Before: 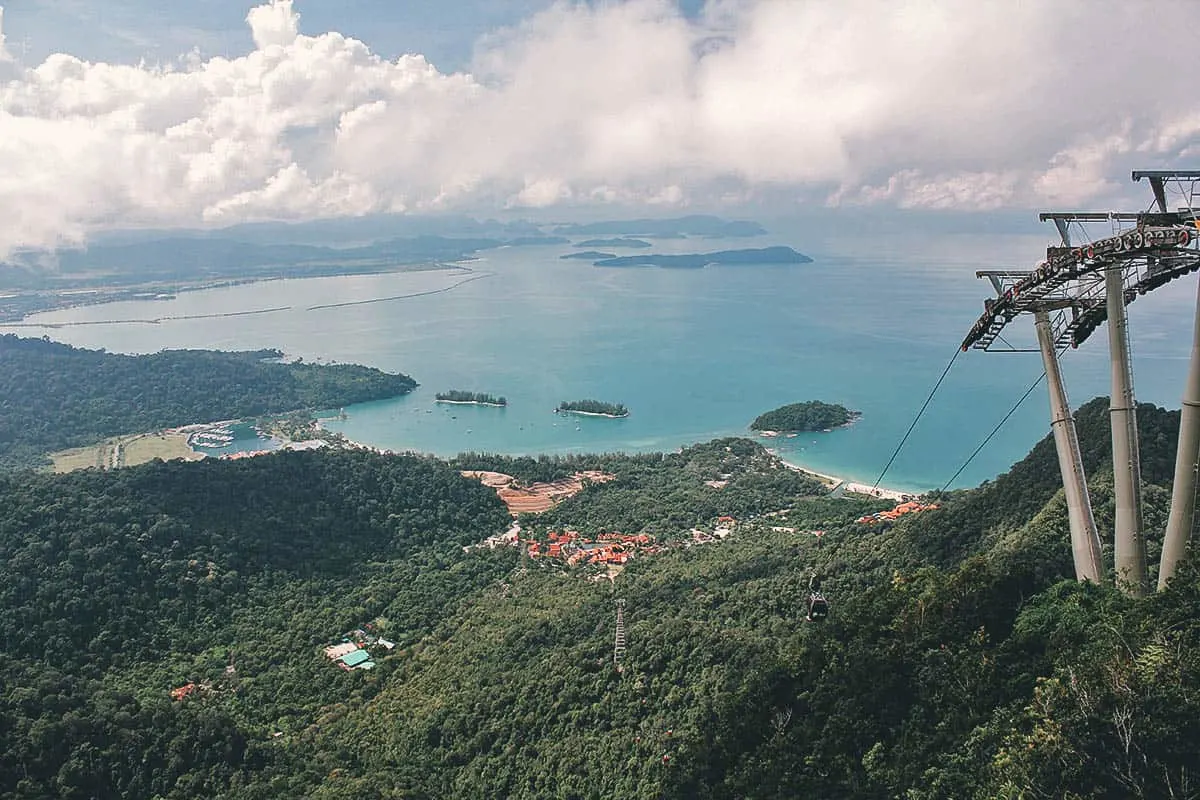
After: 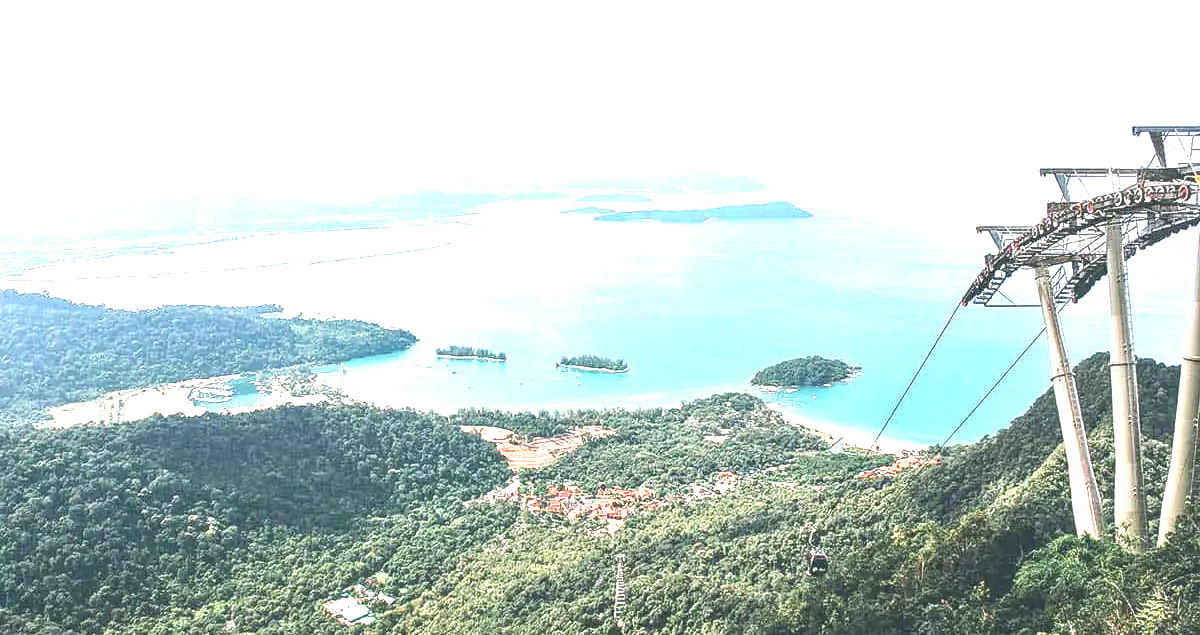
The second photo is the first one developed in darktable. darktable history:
tone equalizer: -7 EV 0.199 EV, -6 EV 0.124 EV, -5 EV 0.095 EV, -4 EV 0.033 EV, -2 EV -0.034 EV, -1 EV -0.041 EV, +0 EV -0.044 EV, smoothing 1
exposure: black level correction 0, exposure 1.889 EV, compensate highlight preservation false
local contrast: on, module defaults
crop and rotate: top 5.648%, bottom 14.938%
